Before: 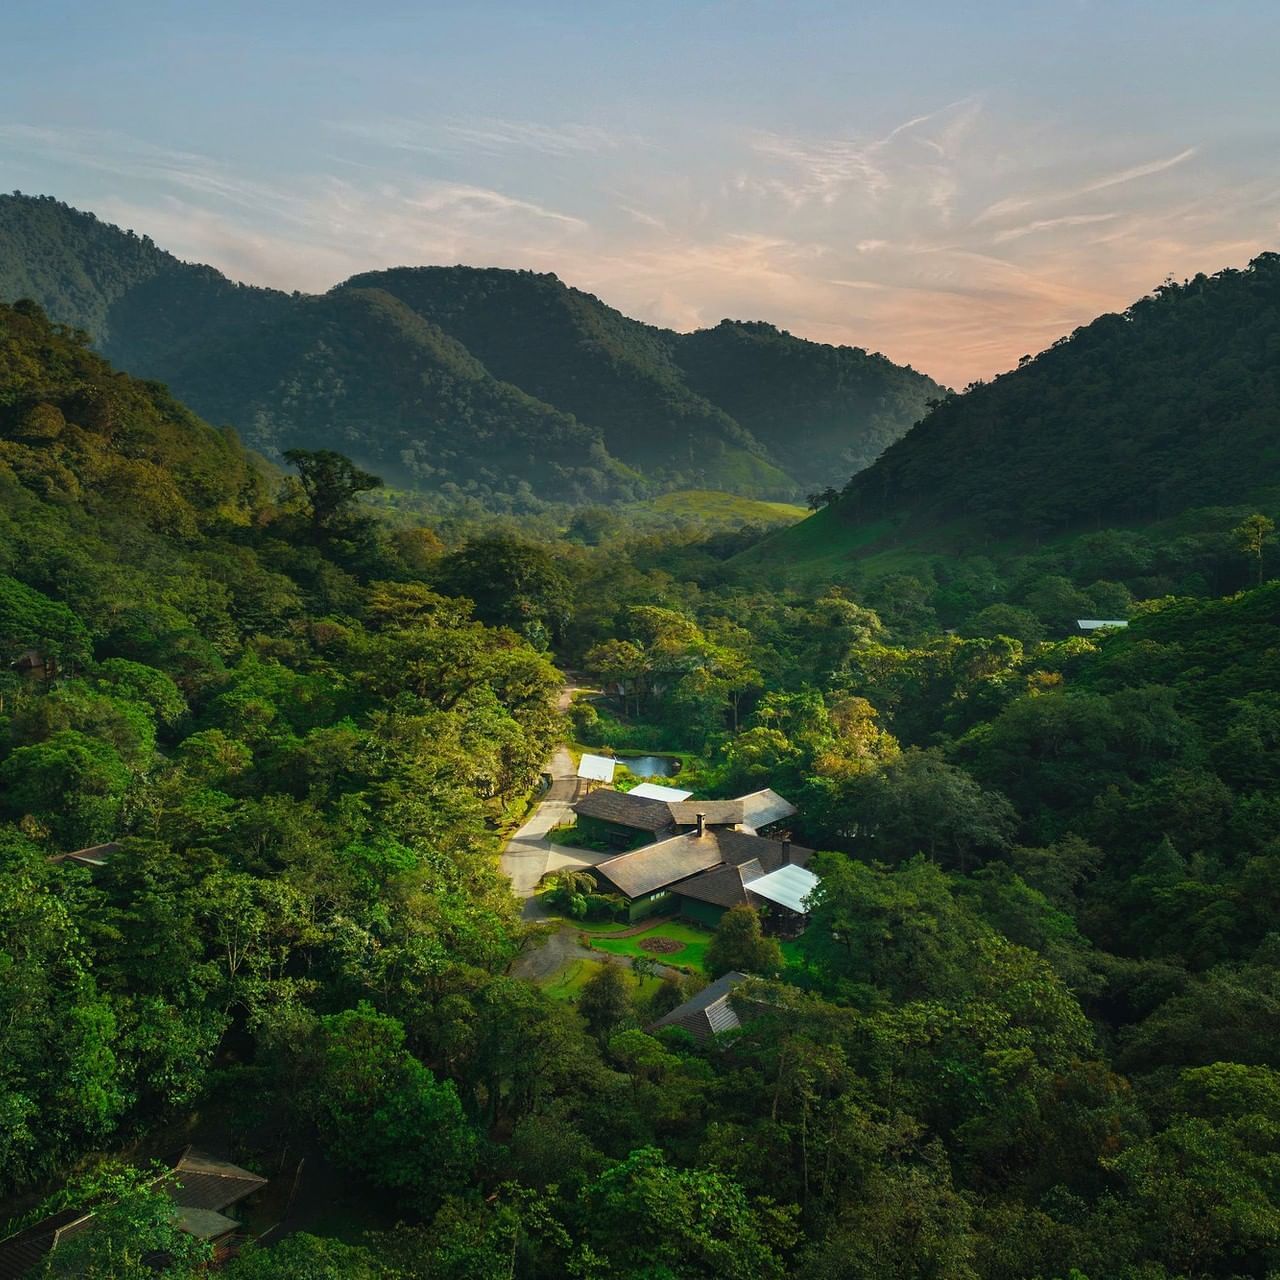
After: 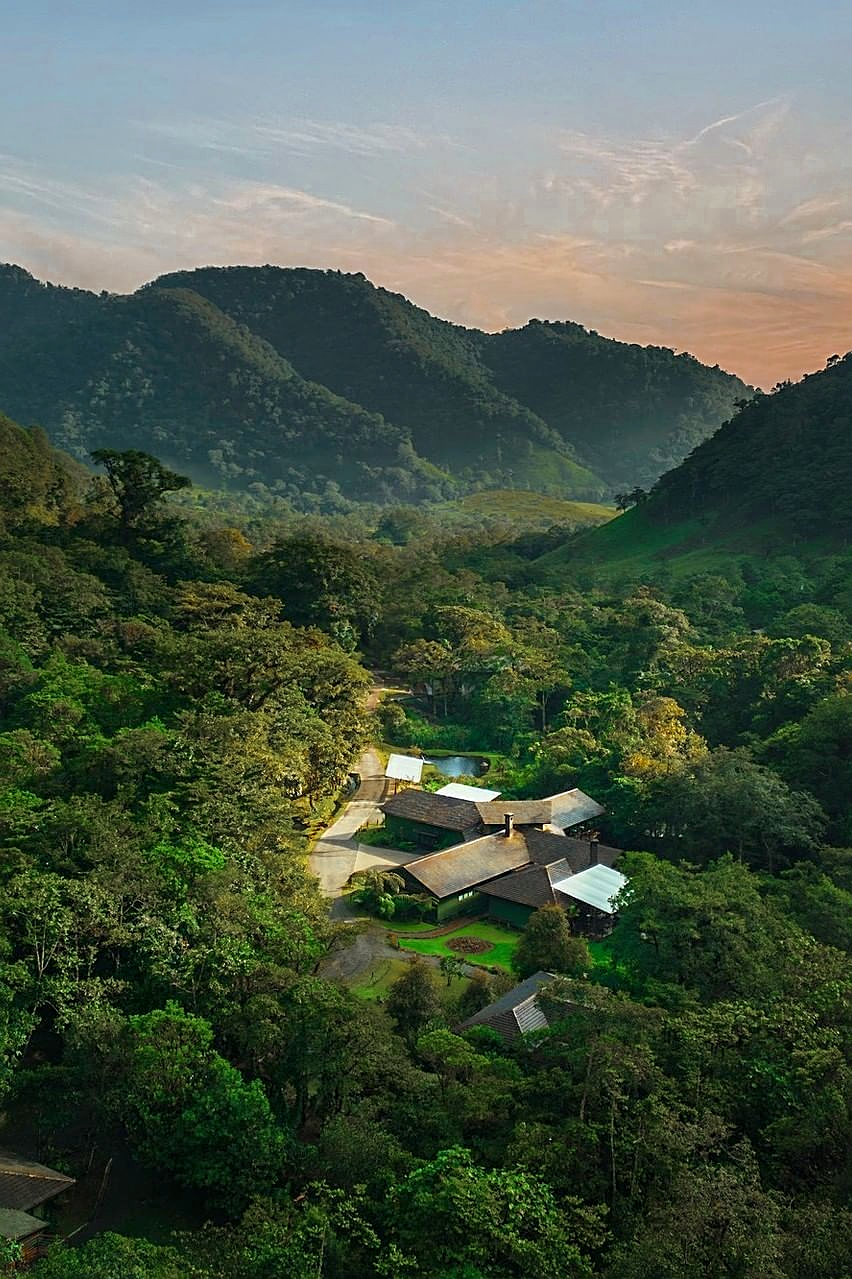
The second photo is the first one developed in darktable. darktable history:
color zones: curves: ch0 [(0.11, 0.396) (0.195, 0.36) (0.25, 0.5) (0.303, 0.412) (0.357, 0.544) (0.75, 0.5) (0.967, 0.328)]; ch1 [(0, 0.468) (0.112, 0.512) (0.202, 0.6) (0.25, 0.5) (0.307, 0.352) (0.357, 0.544) (0.75, 0.5) (0.963, 0.524)]
sharpen: on, module defaults
local contrast: mode bilateral grid, contrast 19, coarseness 49, detail 120%, midtone range 0.2
crop and rotate: left 15.059%, right 18.377%
